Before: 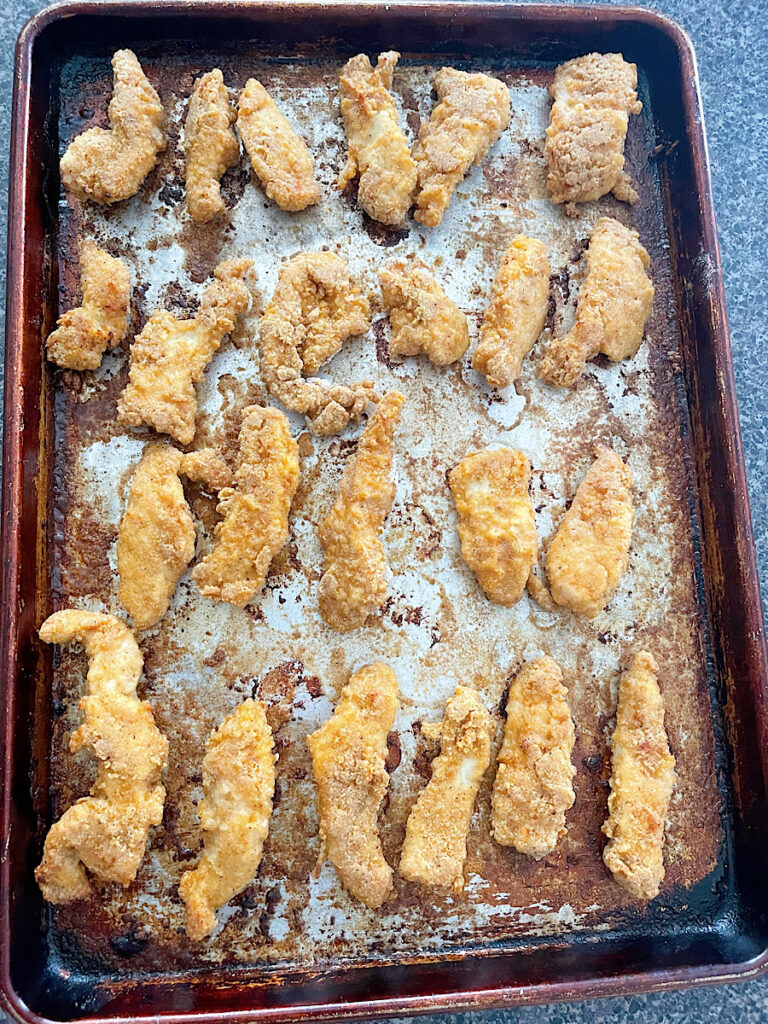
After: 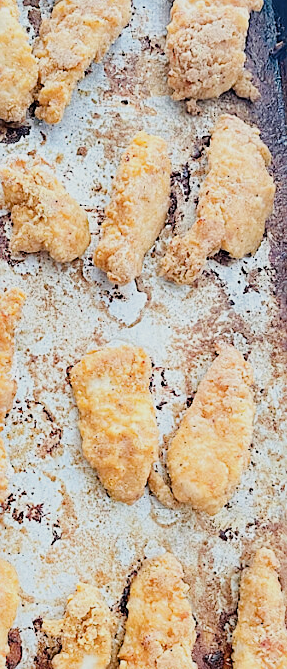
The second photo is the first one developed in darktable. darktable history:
exposure: black level correction 0, exposure 0.693 EV, compensate highlight preservation false
sharpen: on, module defaults
filmic rgb: black relative exposure -7.15 EV, white relative exposure 5.36 EV, hardness 3.02
crop and rotate: left 49.473%, top 10.092%, right 13.125%, bottom 24.507%
